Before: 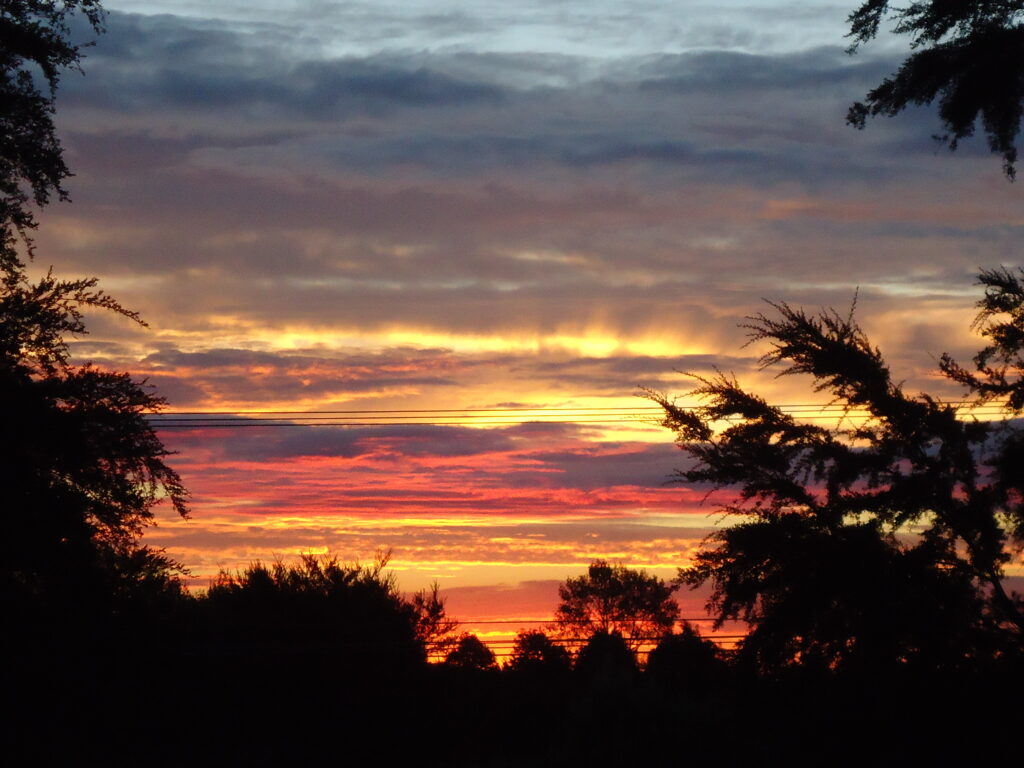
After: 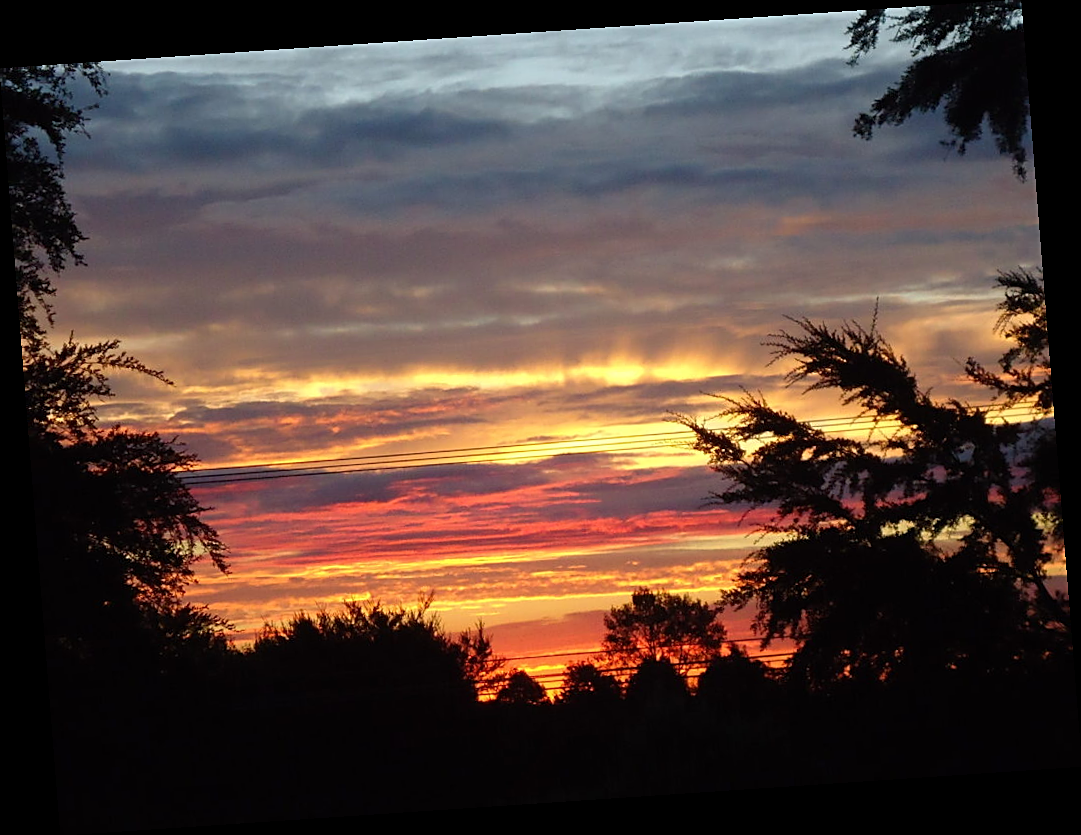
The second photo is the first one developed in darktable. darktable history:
sharpen: on, module defaults
rotate and perspective: rotation -4.2°, shear 0.006, automatic cropping off
